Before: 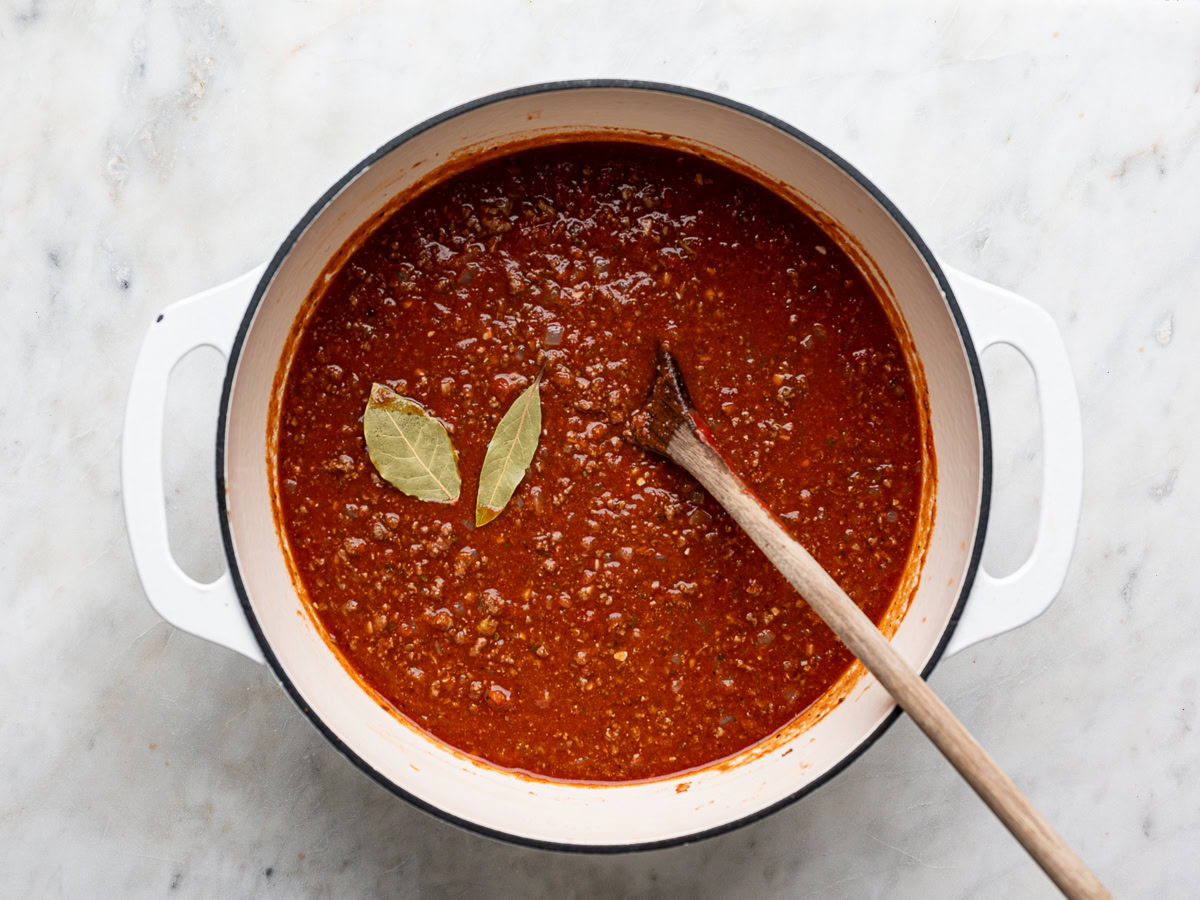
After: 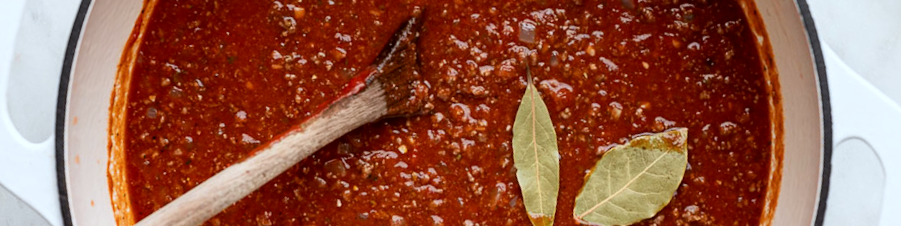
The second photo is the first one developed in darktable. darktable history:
color correction: highlights a* -3.28, highlights b* -6.24, shadows a* 3.1, shadows b* 5.19
crop and rotate: angle 16.12°, top 30.835%, bottom 35.653%
